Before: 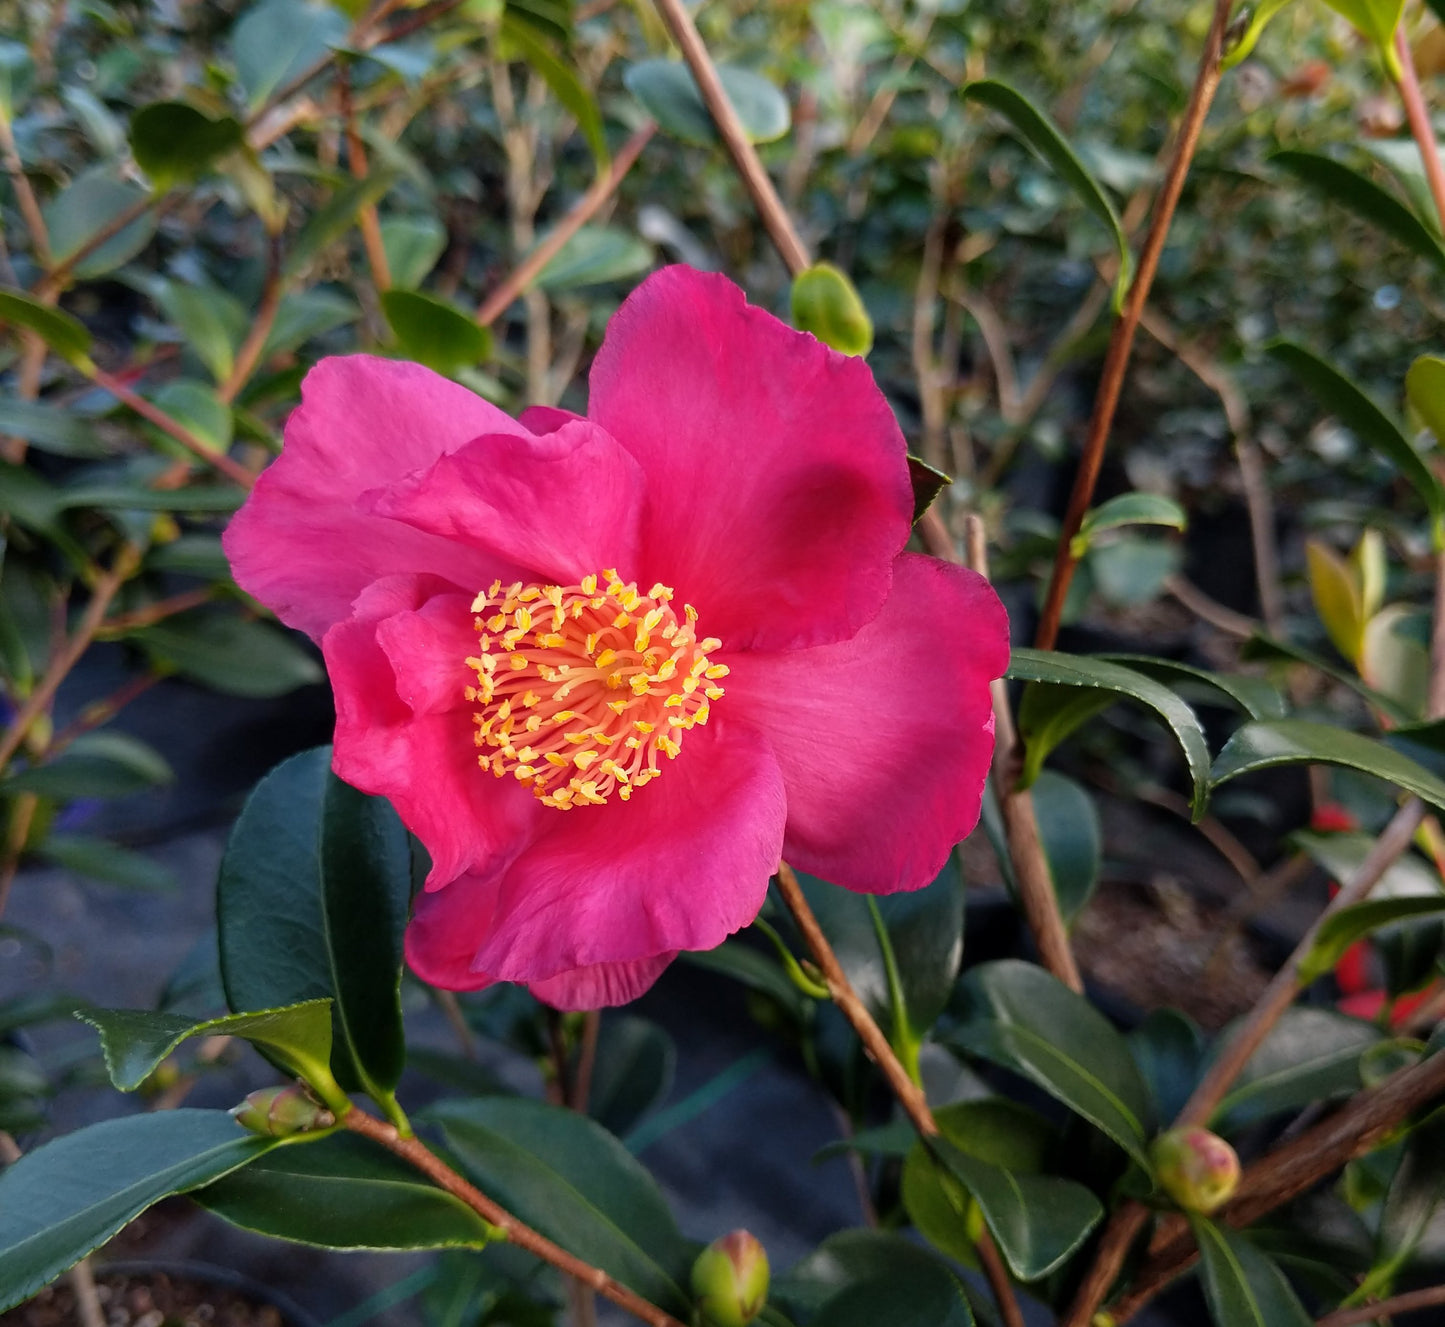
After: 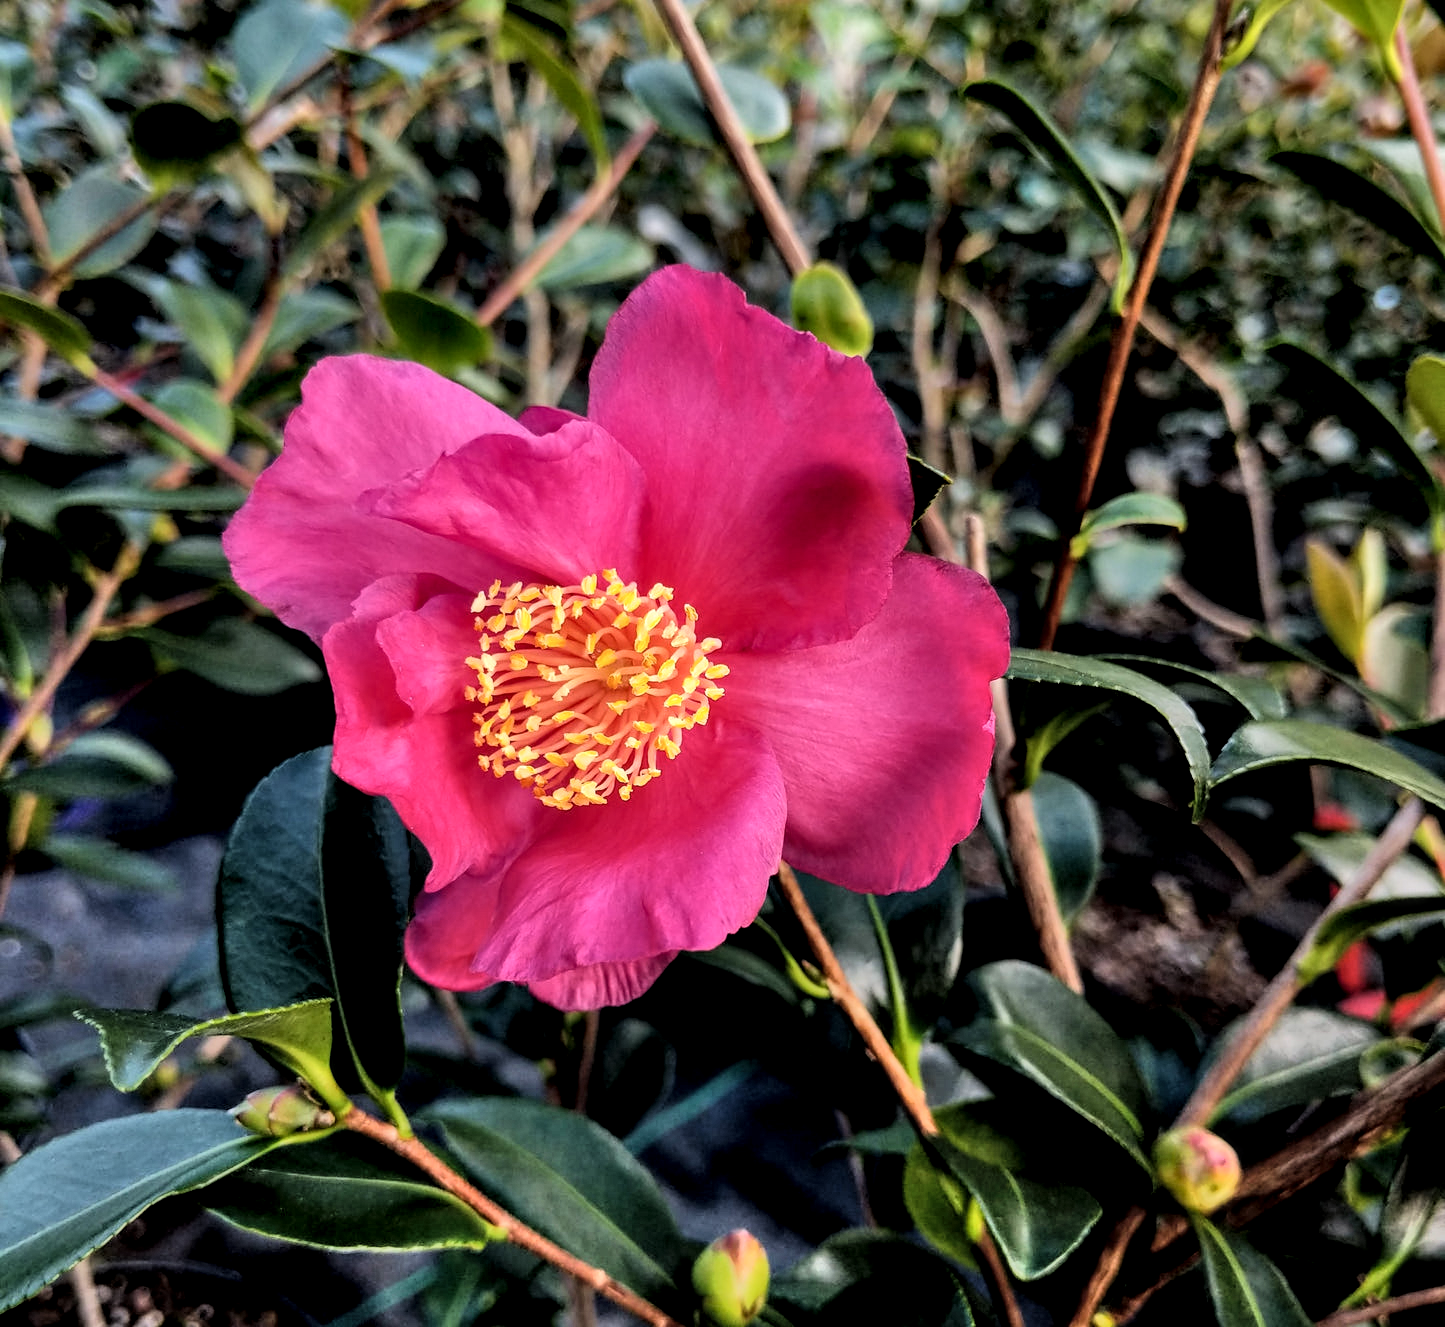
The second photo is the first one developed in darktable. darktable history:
filmic rgb: black relative exposure -5 EV, white relative exposure 3.2 EV, hardness 3.42, contrast 1.2, highlights saturation mix -50%
shadows and highlights: radius 100.41, shadows 50.55, highlights -64.36, highlights color adjustment 49.82%, soften with gaussian
local contrast: detail 144%
